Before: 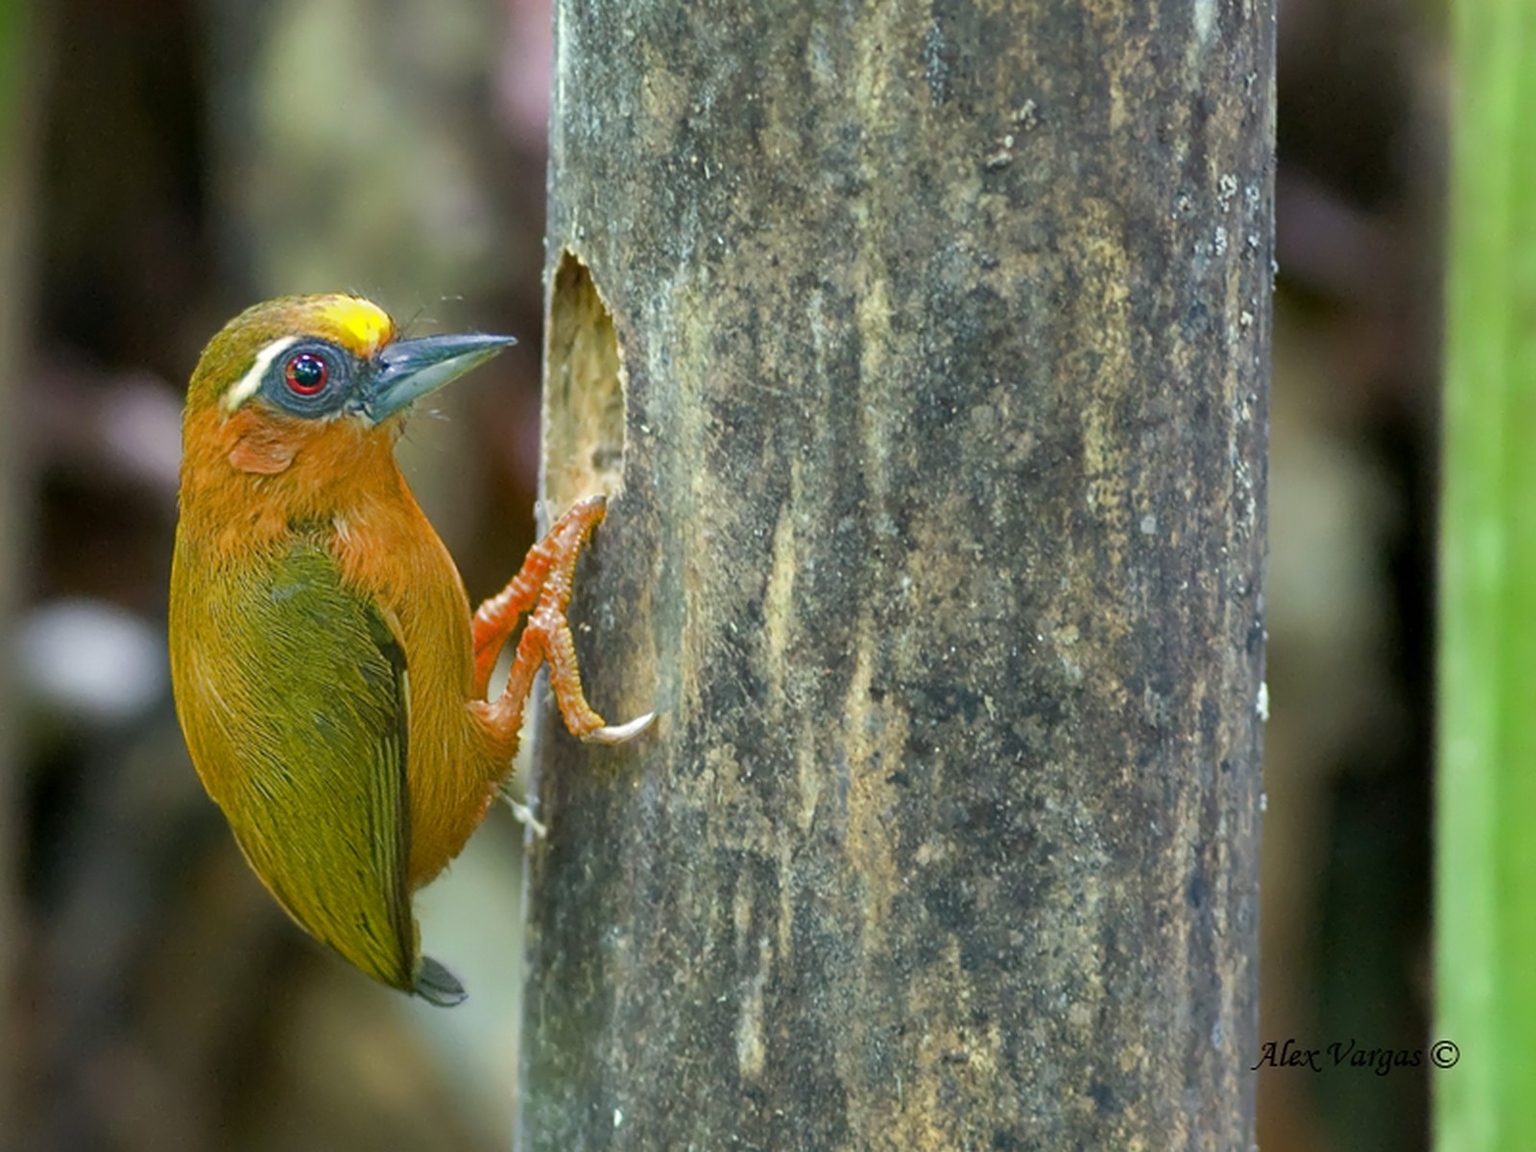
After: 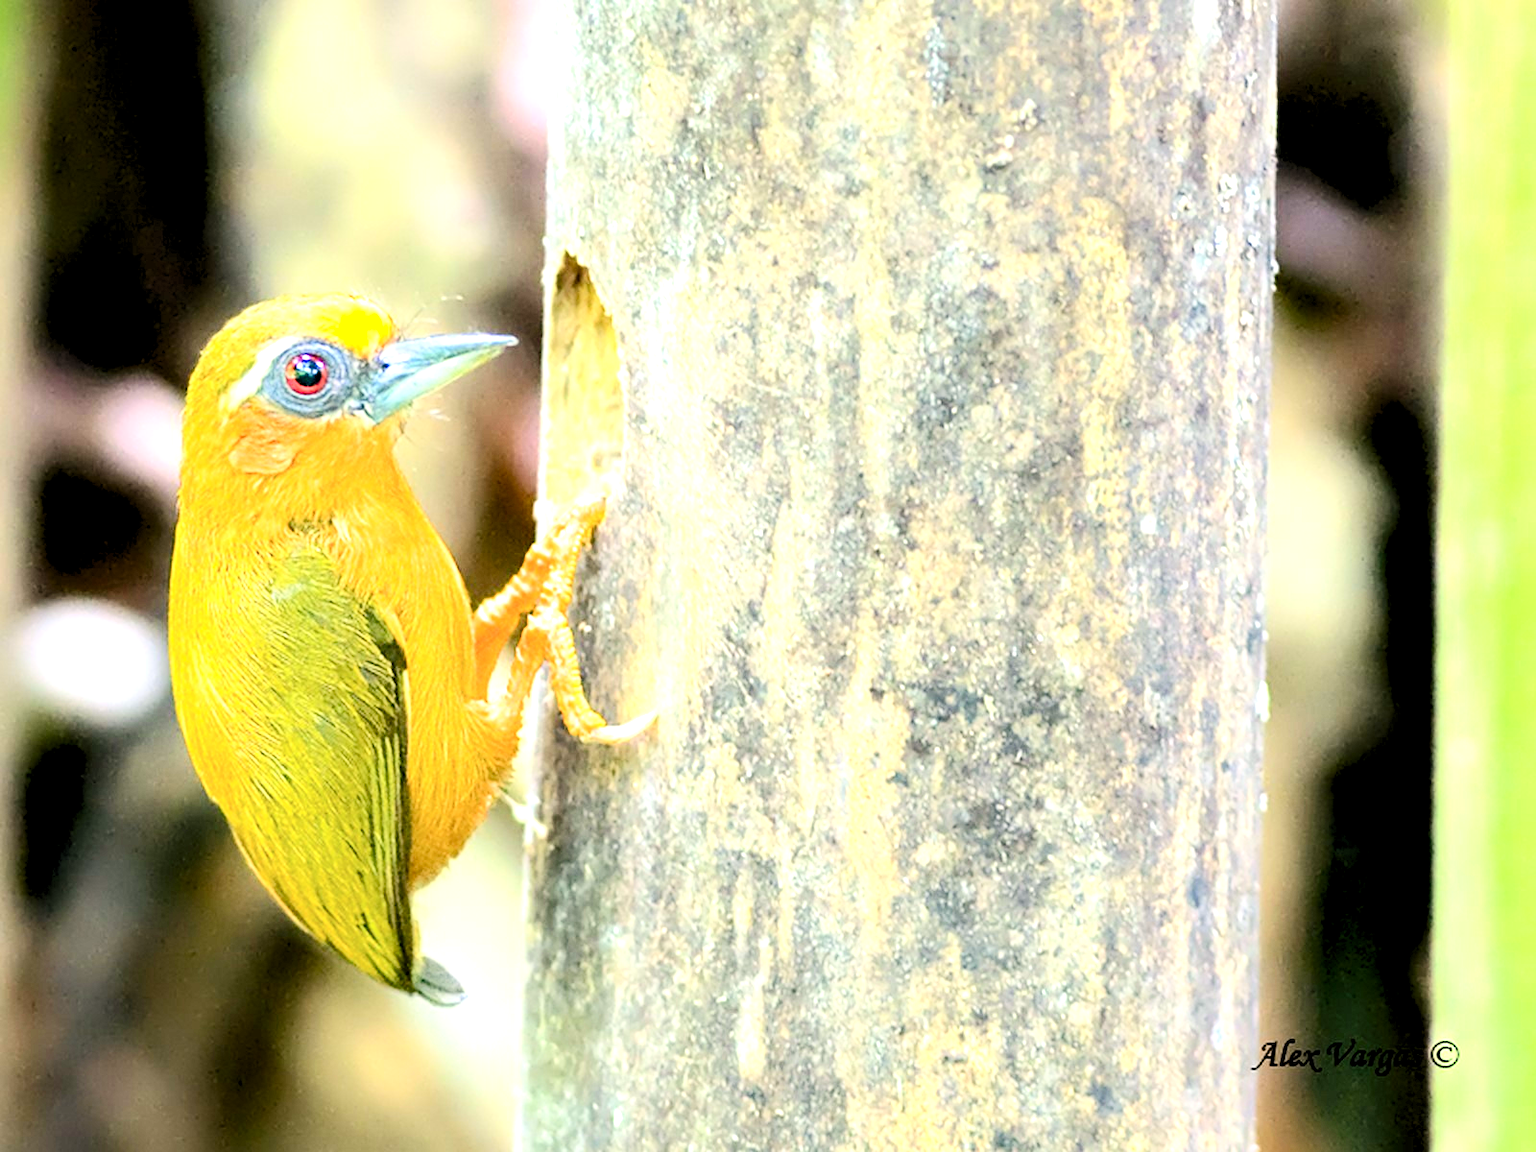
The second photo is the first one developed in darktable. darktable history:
tone curve: curves: ch0 [(0, 0) (0.003, 0.019) (0.011, 0.021) (0.025, 0.023) (0.044, 0.026) (0.069, 0.037) (0.1, 0.059) (0.136, 0.088) (0.177, 0.138) (0.224, 0.199) (0.277, 0.279) (0.335, 0.376) (0.399, 0.481) (0.468, 0.581) (0.543, 0.658) (0.623, 0.735) (0.709, 0.8) (0.801, 0.861) (0.898, 0.928) (1, 1)], color space Lab, independent channels, preserve colors none
levels: levels [0.036, 0.364, 0.827]
tone equalizer: -8 EV -1.07 EV, -7 EV -0.976 EV, -6 EV -0.836 EV, -5 EV -0.563 EV, -3 EV 0.593 EV, -2 EV 0.896 EV, -1 EV 0.999 EV, +0 EV 1.06 EV
color correction: highlights a* 3.73, highlights b* 5.08
